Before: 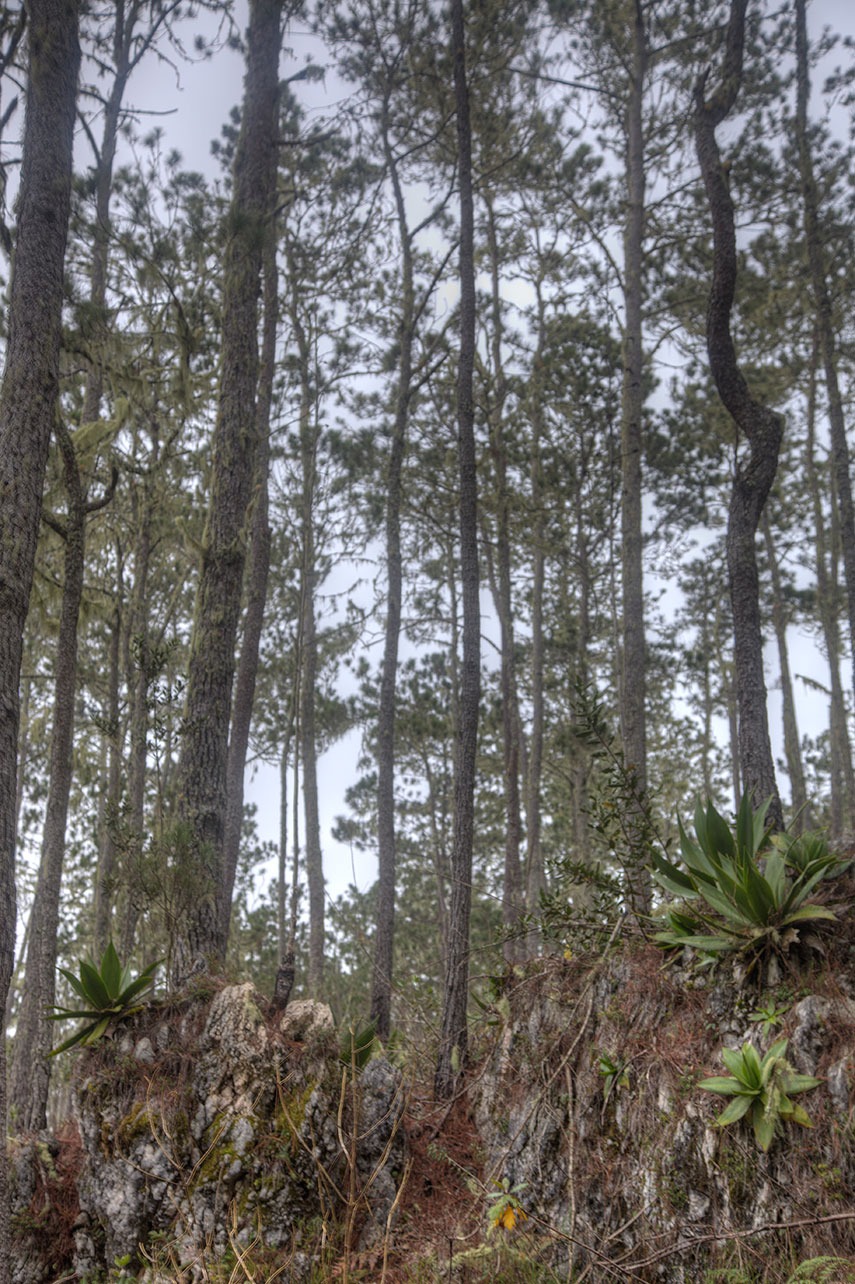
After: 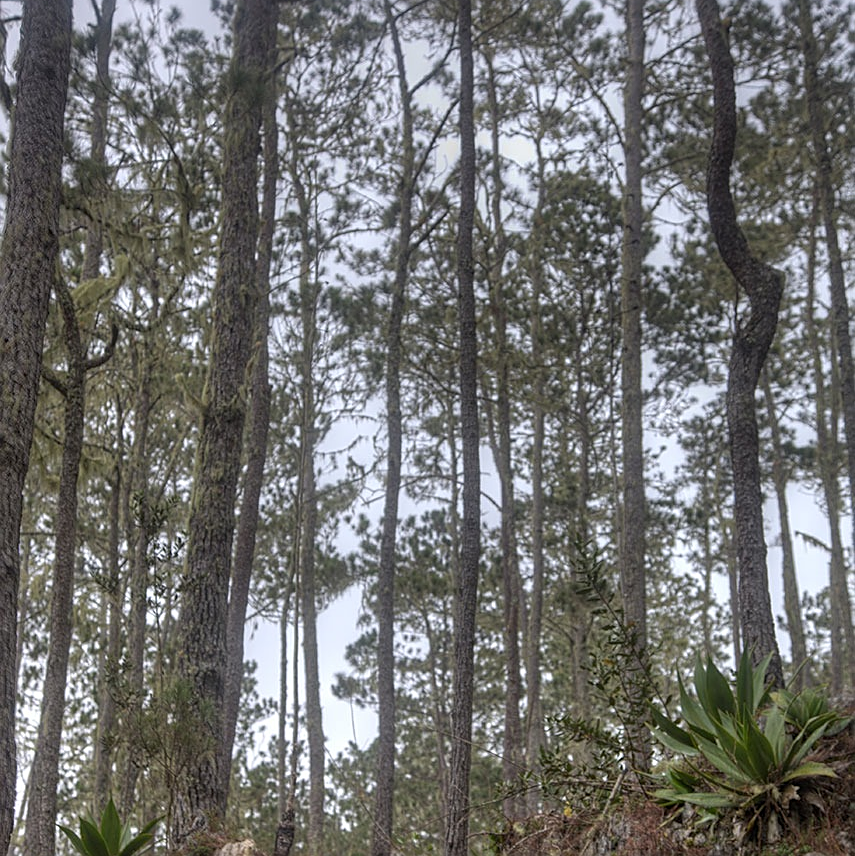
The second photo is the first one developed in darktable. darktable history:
crop: top 11.166%, bottom 22.168%
sharpen: on, module defaults
